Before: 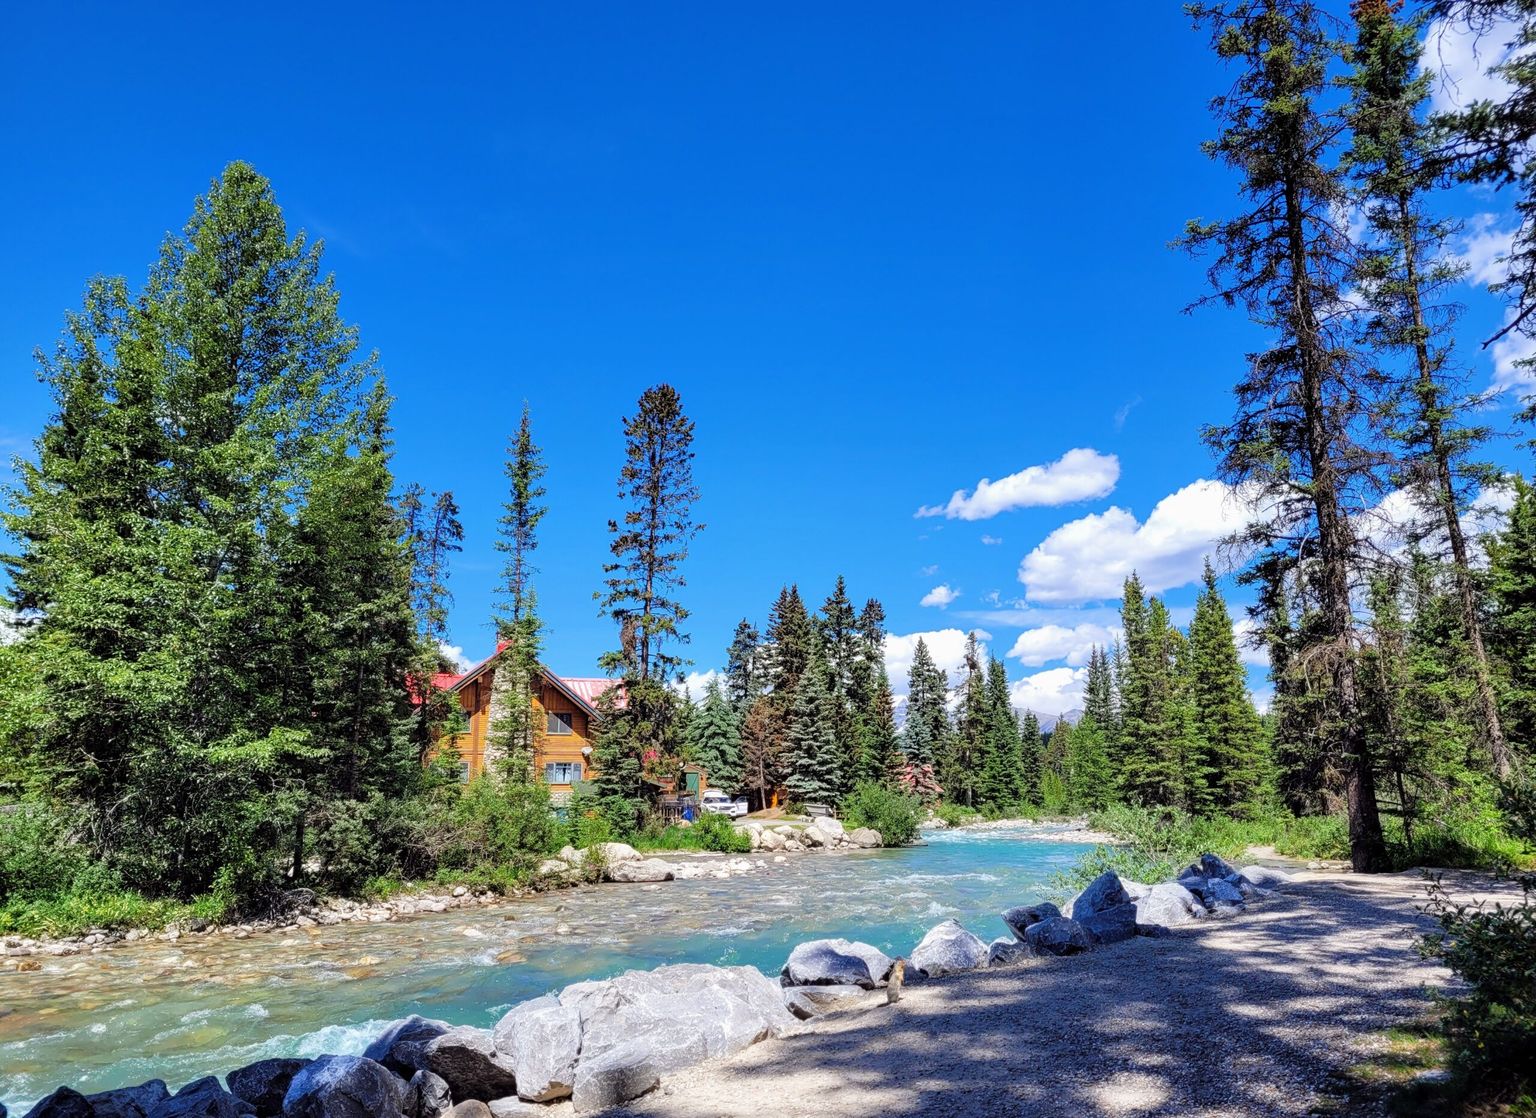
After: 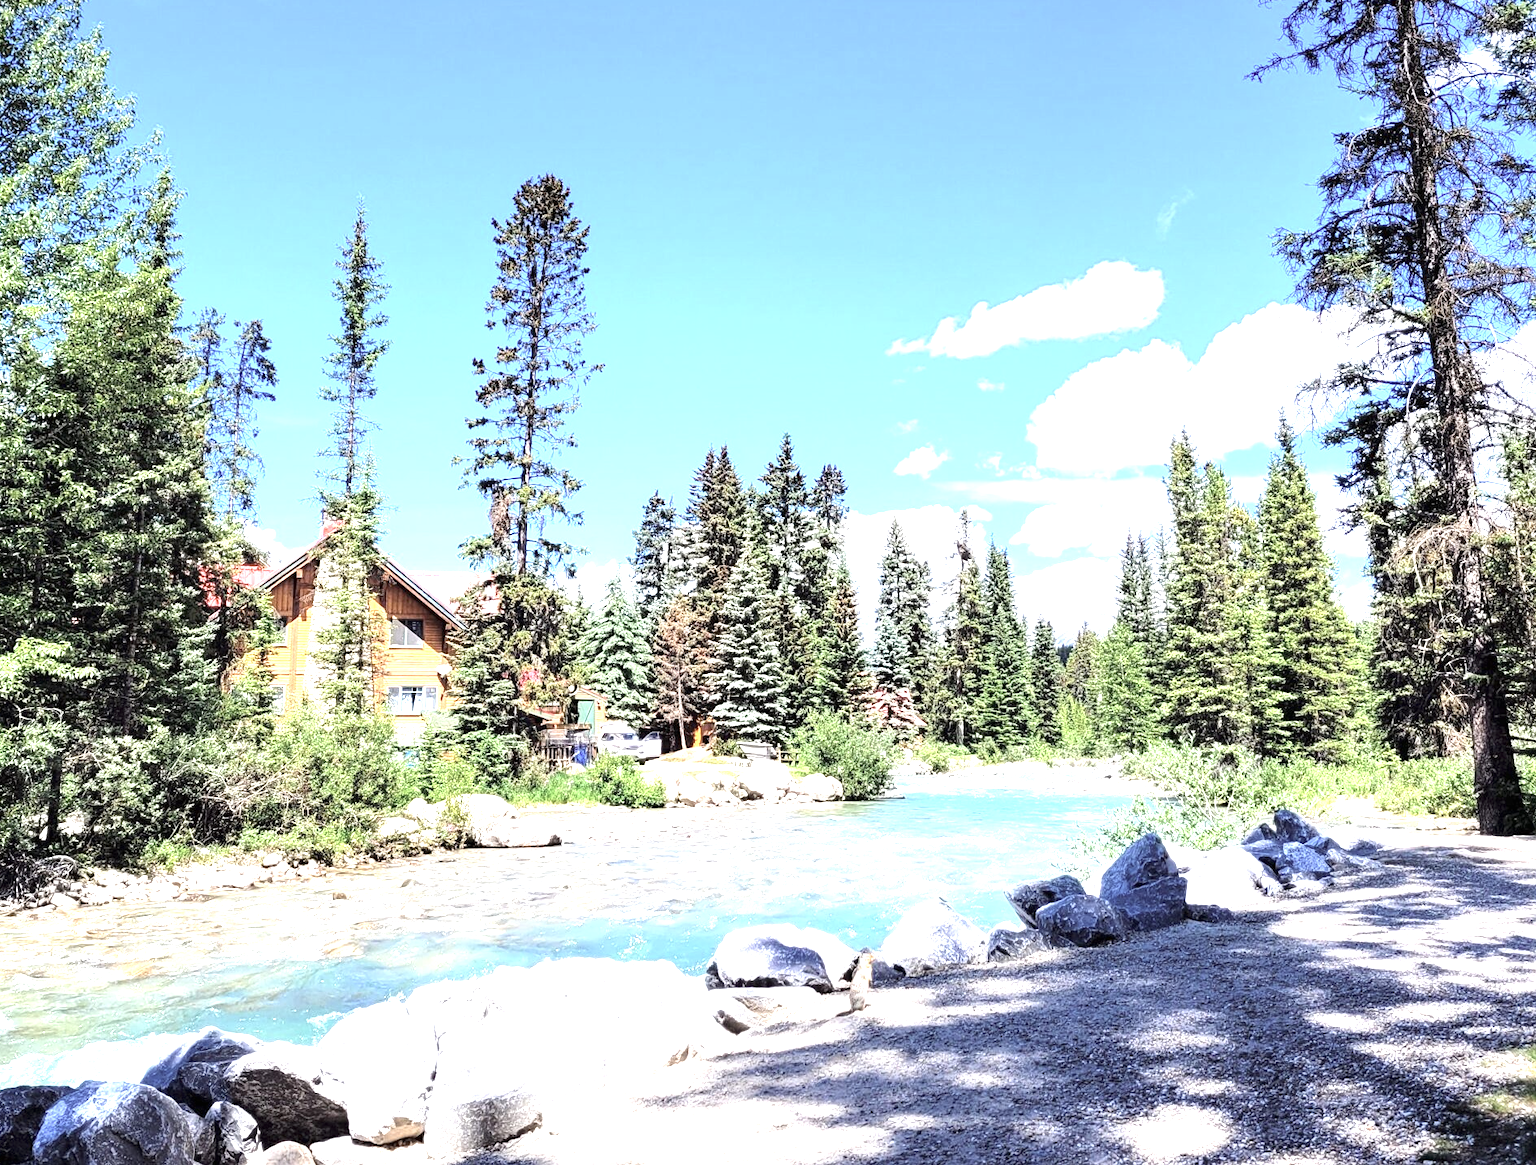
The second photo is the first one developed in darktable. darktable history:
exposure: black level correction 0, exposure 1.675 EV, compensate exposure bias true, compensate highlight preservation false
crop: left 16.871%, top 22.857%, right 9.116%
contrast brightness saturation: contrast 0.1, saturation -0.36
